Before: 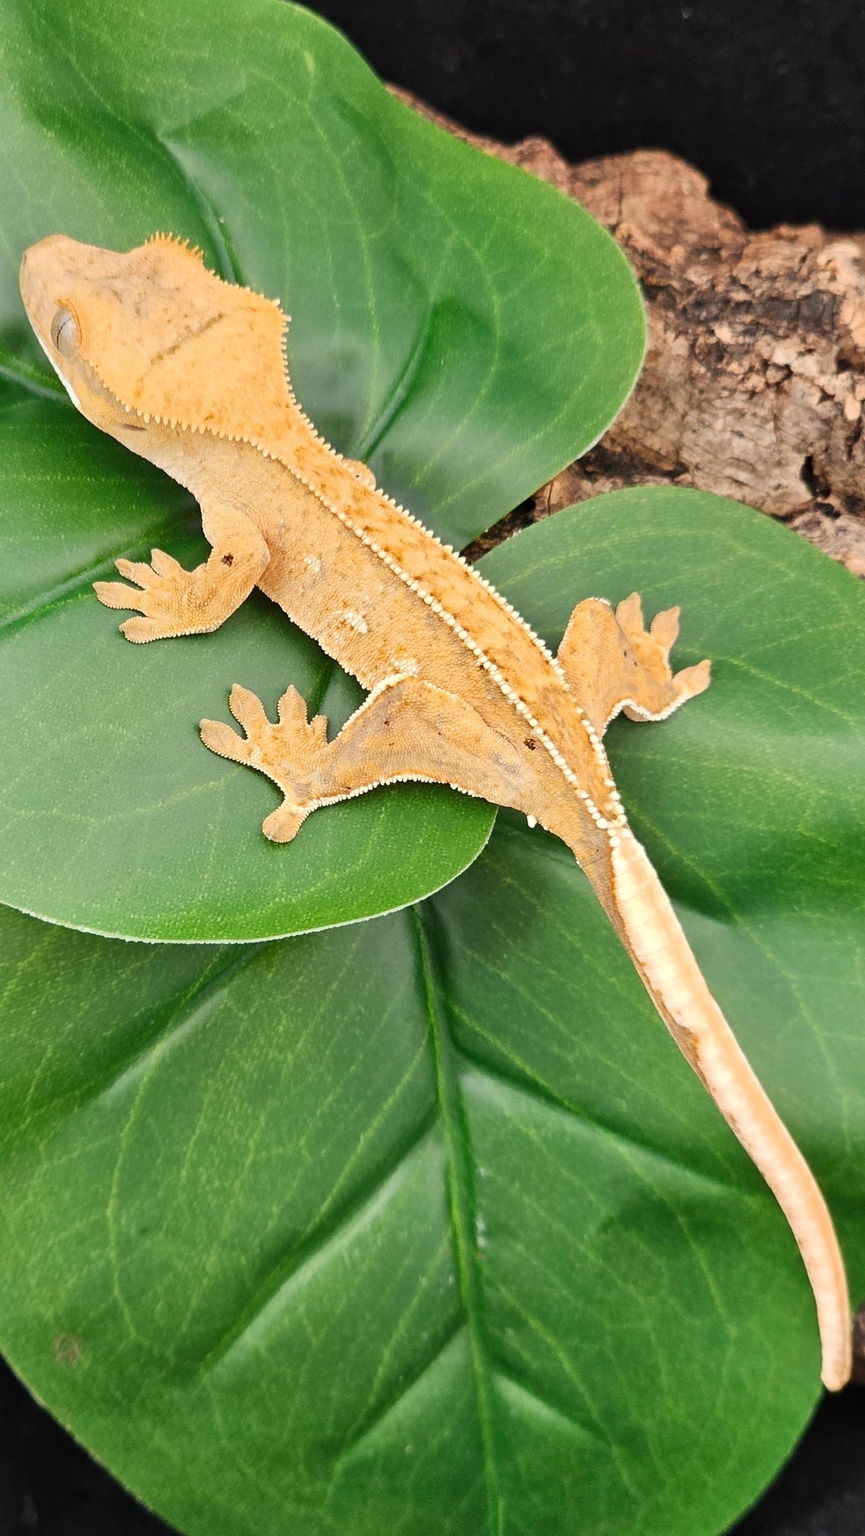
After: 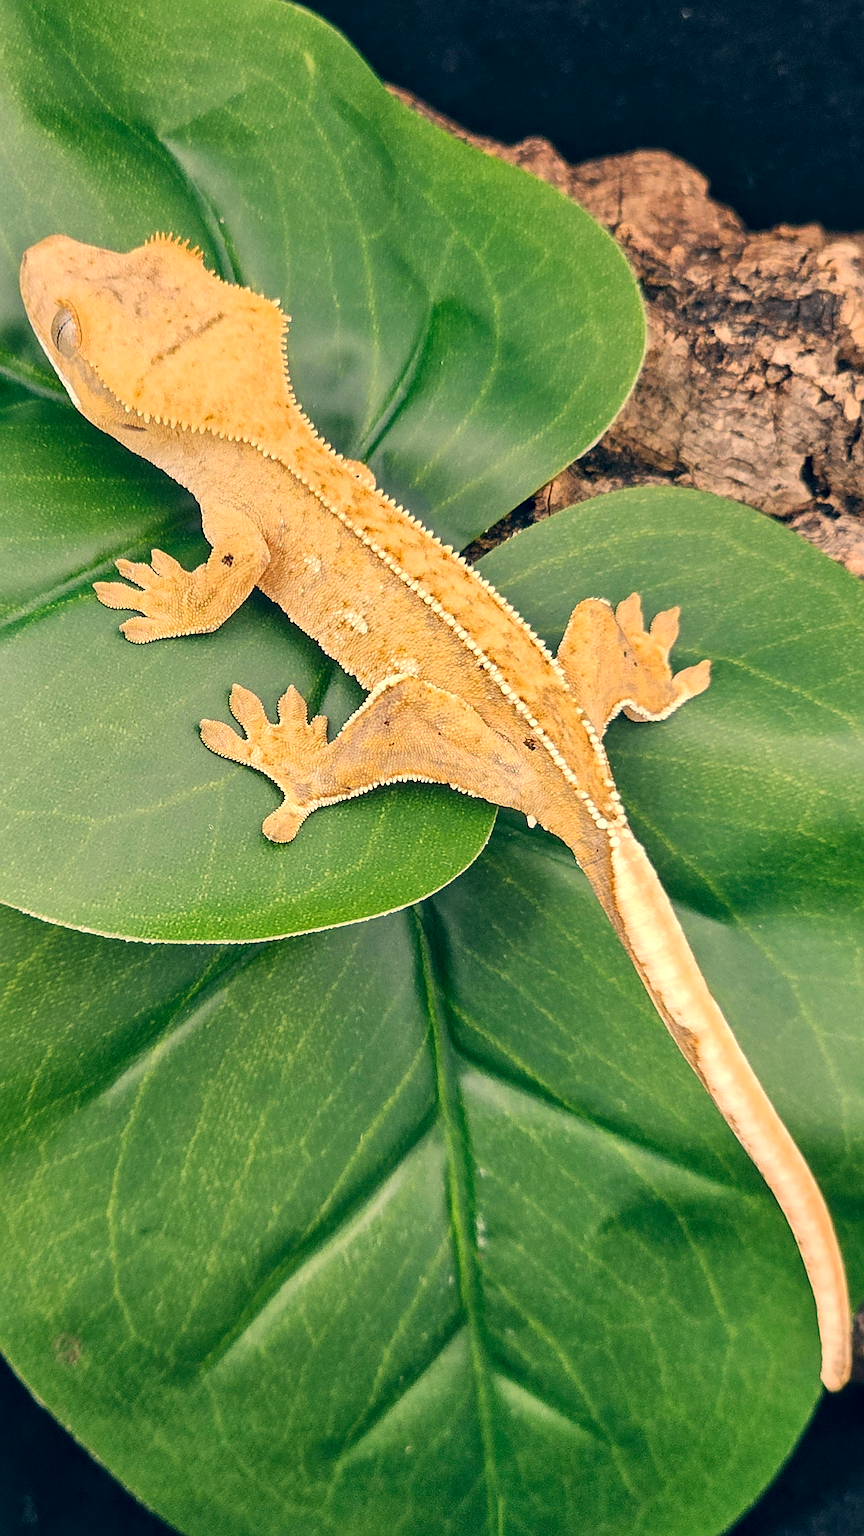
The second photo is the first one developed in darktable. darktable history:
local contrast: on, module defaults
color correction: highlights a* 10.37, highlights b* 14.45, shadows a* -10.17, shadows b* -14.99
sharpen: on, module defaults
